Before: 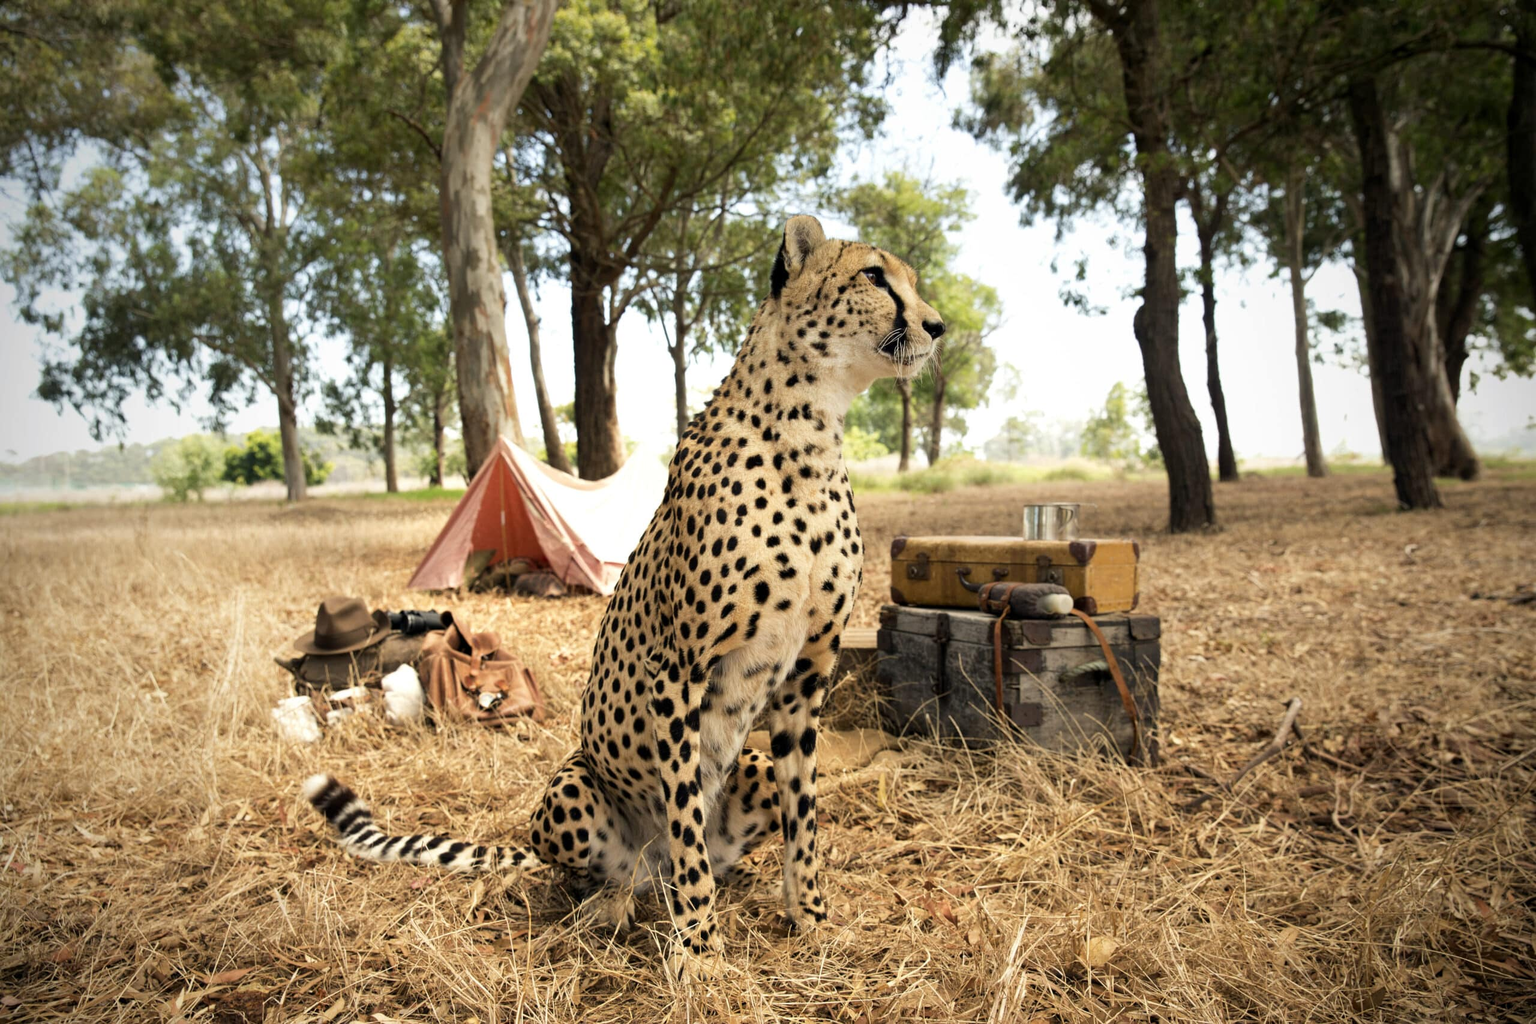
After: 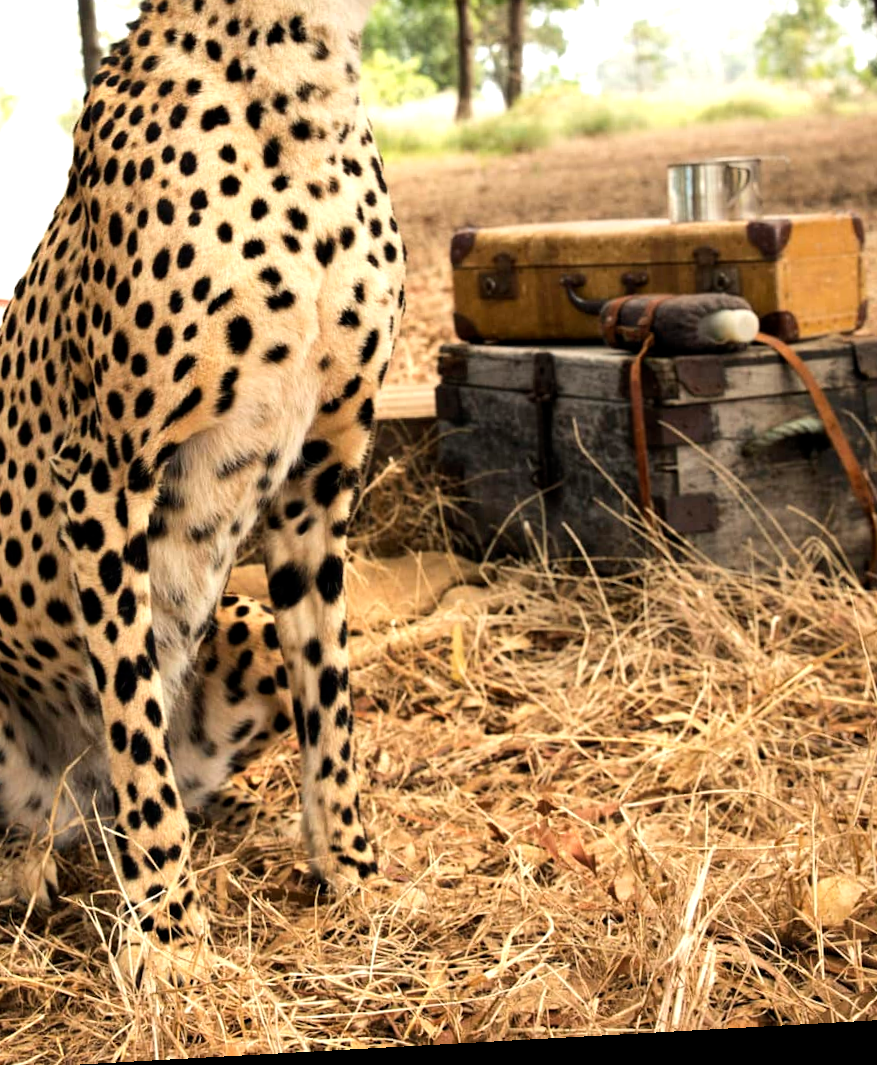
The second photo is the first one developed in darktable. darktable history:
rotate and perspective: rotation -3.18°, automatic cropping off
crop: left 40.878%, top 39.176%, right 25.993%, bottom 3.081%
tone equalizer "contrast tone curve: soft": -8 EV -0.417 EV, -7 EV -0.389 EV, -6 EV -0.333 EV, -5 EV -0.222 EV, -3 EV 0.222 EV, -2 EV 0.333 EV, -1 EV 0.389 EV, +0 EV 0.417 EV, edges refinement/feathering 500, mask exposure compensation -1.57 EV, preserve details no
